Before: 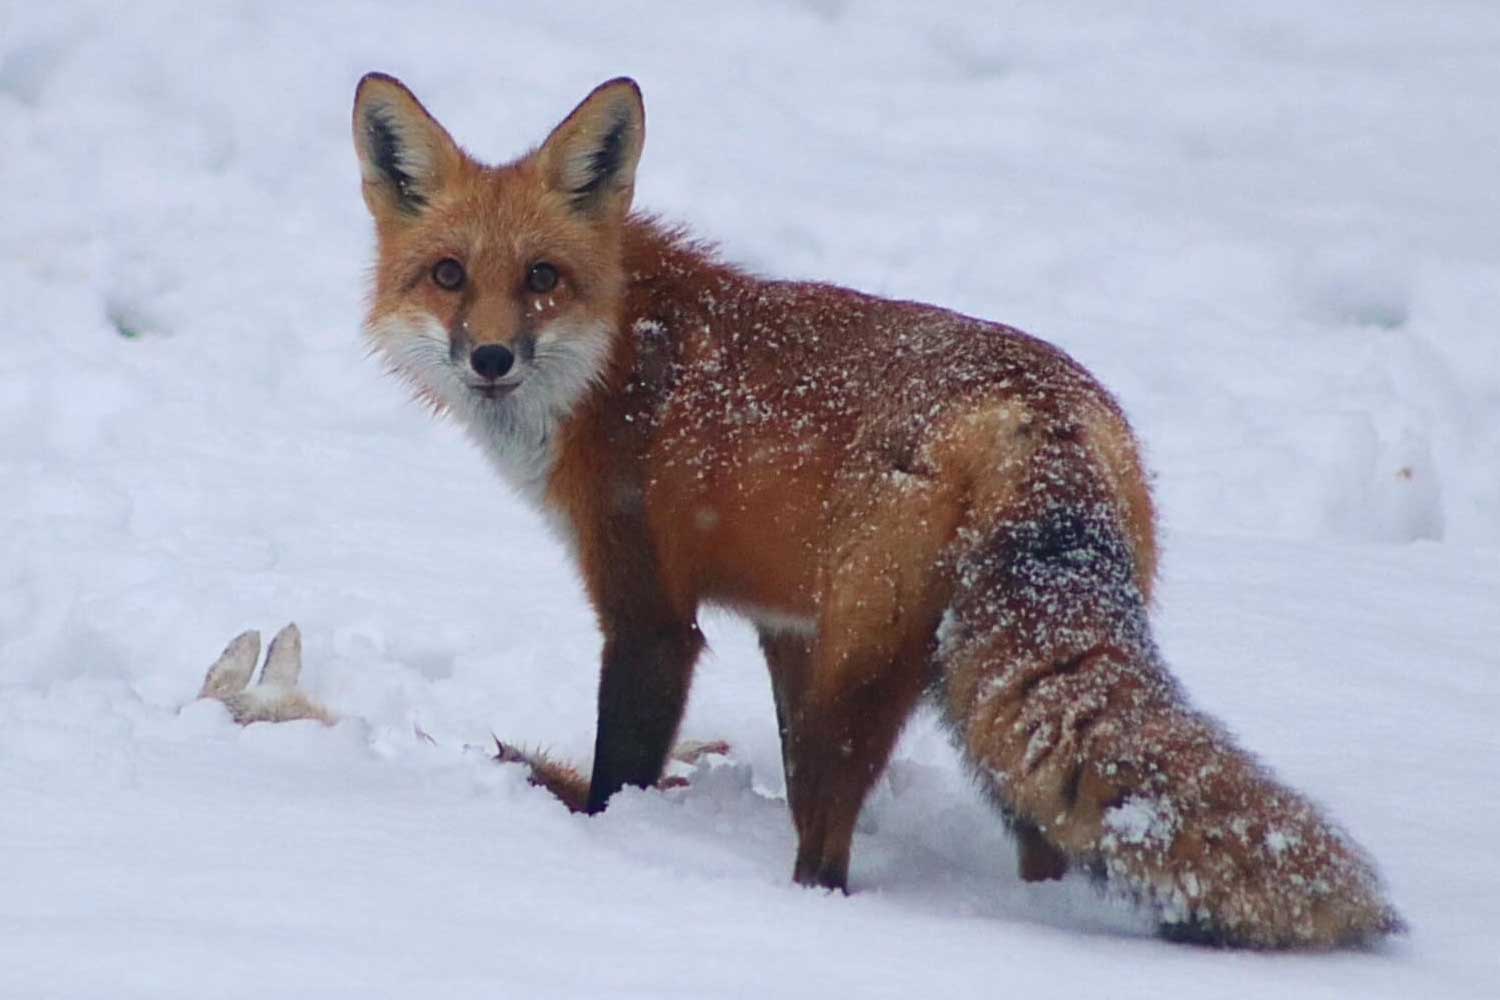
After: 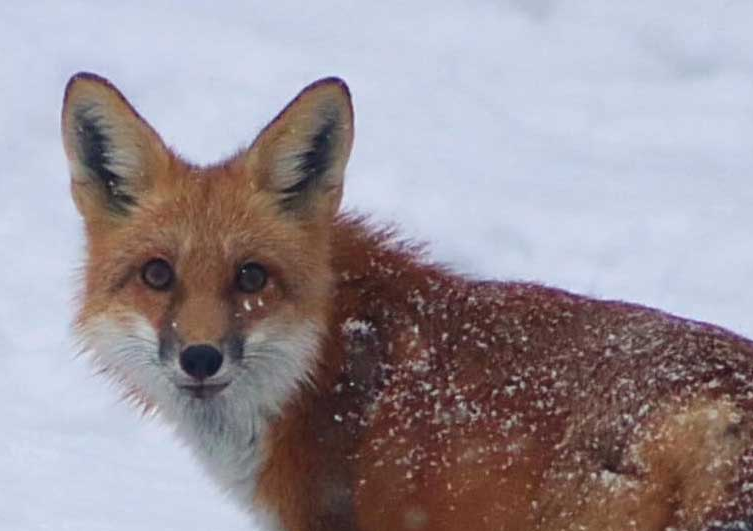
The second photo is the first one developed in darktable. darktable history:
crop: left 19.442%, right 30.292%, bottom 46.822%
